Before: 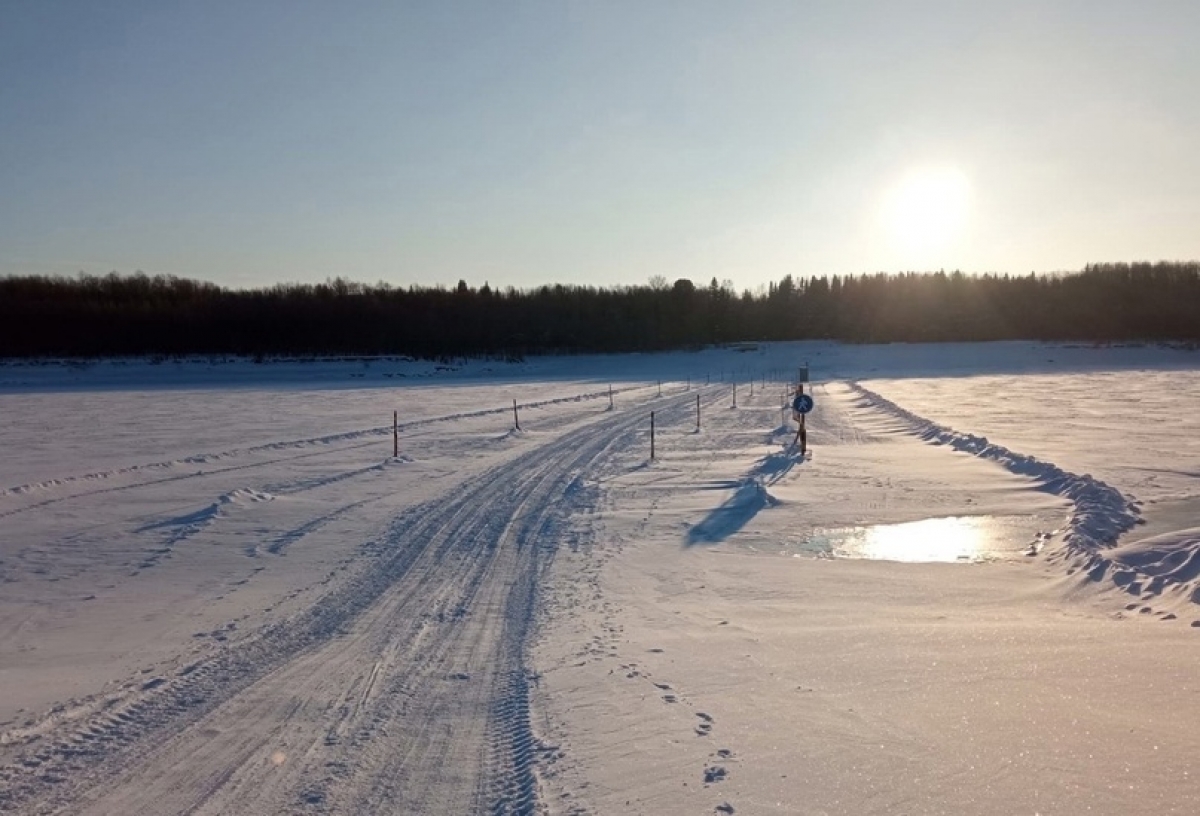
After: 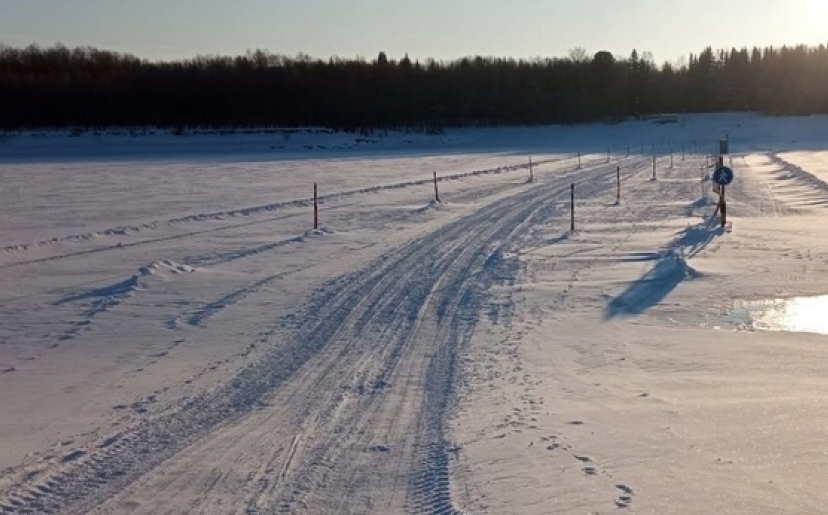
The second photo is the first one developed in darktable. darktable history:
crop: left 6.712%, top 27.991%, right 24.284%, bottom 8.889%
